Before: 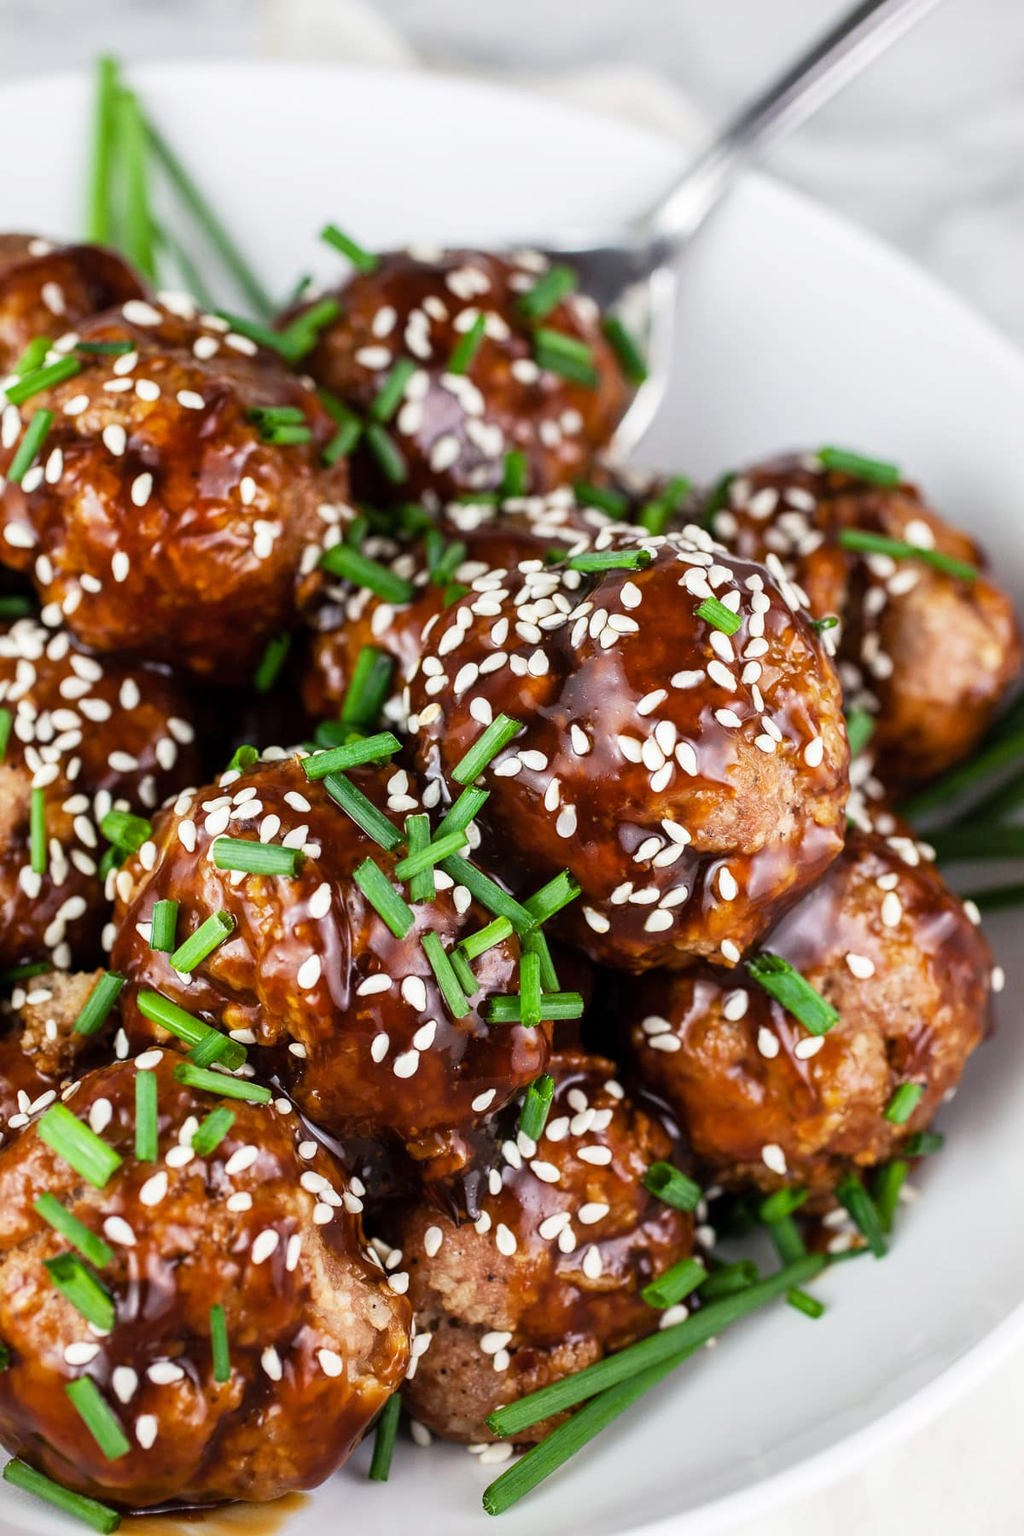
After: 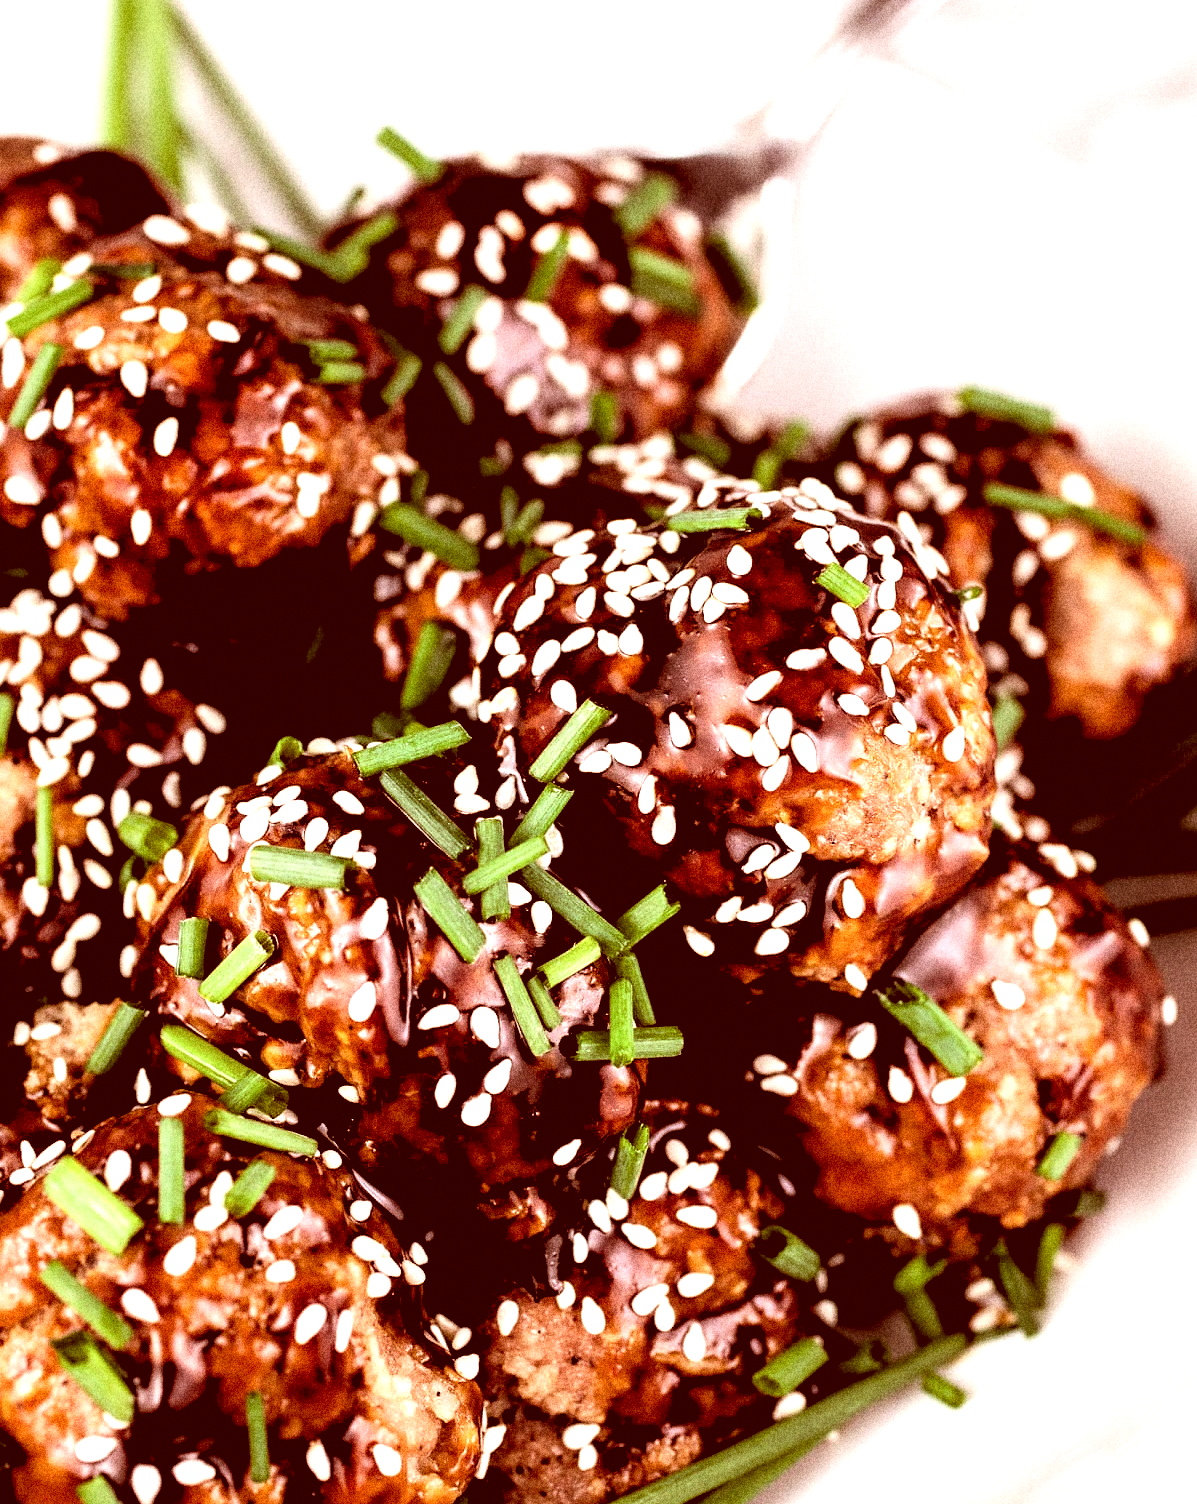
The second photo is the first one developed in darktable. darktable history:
levels: levels [0, 0.498, 0.996]
color correction: highlights a* 9.03, highlights b* 8.71, shadows a* 40, shadows b* 40, saturation 0.8
rgb levels: levels [[0.029, 0.461, 0.922], [0, 0.5, 1], [0, 0.5, 1]]
tone equalizer: -8 EV -0.75 EV, -7 EV -0.7 EV, -6 EV -0.6 EV, -5 EV -0.4 EV, -3 EV 0.4 EV, -2 EV 0.6 EV, -1 EV 0.7 EV, +0 EV 0.75 EV, edges refinement/feathering 500, mask exposure compensation -1.57 EV, preserve details no
crop: top 7.625%, bottom 8.027%
grain: coarseness 14.49 ISO, strength 48.04%, mid-tones bias 35%
